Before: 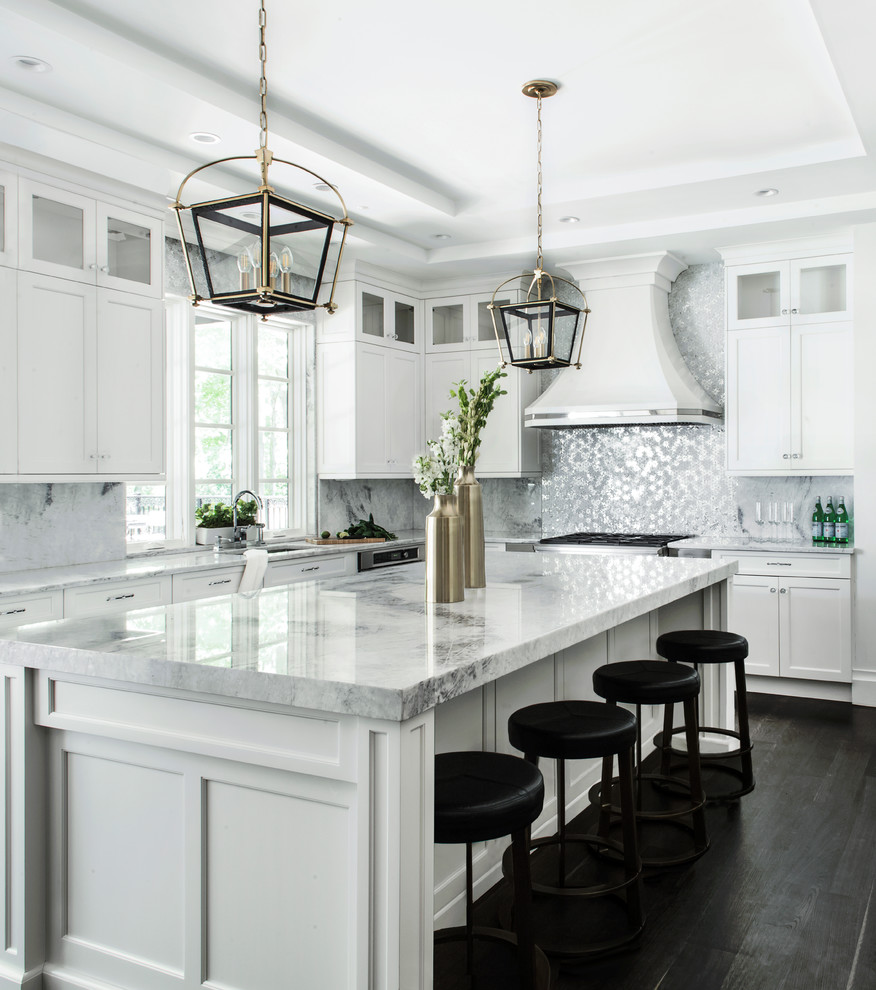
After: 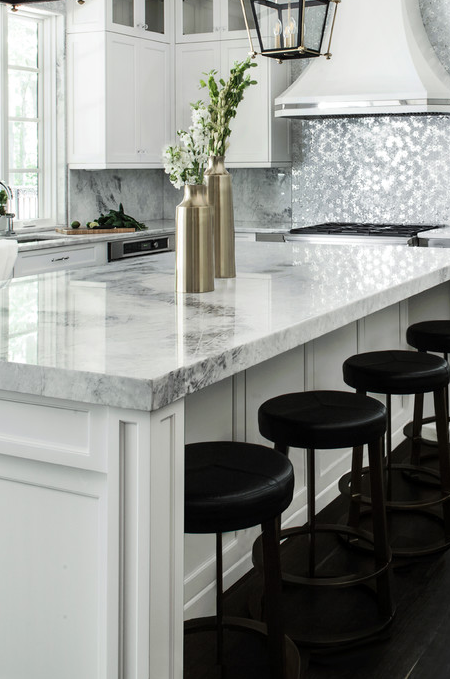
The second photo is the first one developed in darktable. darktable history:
crop and rotate: left 28.765%, top 31.391%, right 19.861%
